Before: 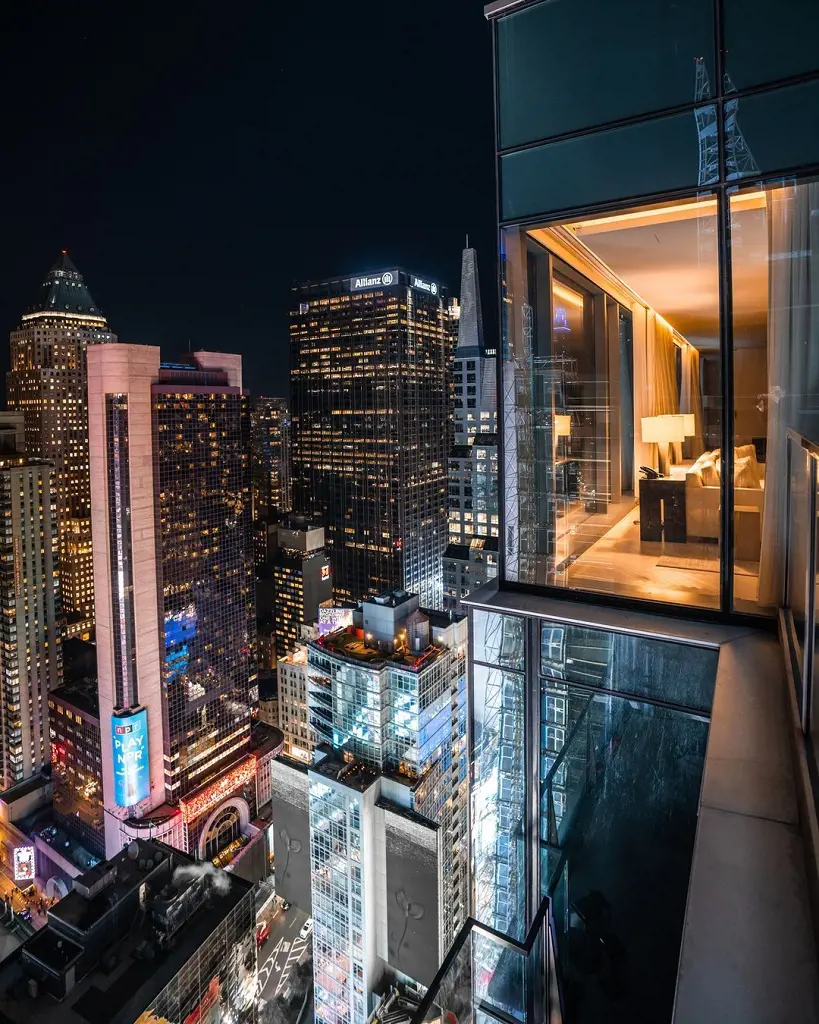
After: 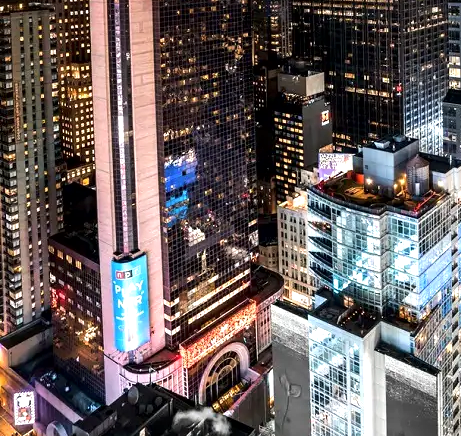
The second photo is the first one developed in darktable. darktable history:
exposure: exposure 0.127 EV, compensate highlight preservation false
crop: top 44.483%, right 43.593%, bottom 12.892%
local contrast: mode bilateral grid, contrast 25, coarseness 60, detail 151%, midtone range 0.2
tone equalizer: -8 EV -0.417 EV, -7 EV -0.389 EV, -6 EV -0.333 EV, -5 EV -0.222 EV, -3 EV 0.222 EV, -2 EV 0.333 EV, -1 EV 0.389 EV, +0 EV 0.417 EV, edges refinement/feathering 500, mask exposure compensation -1.57 EV, preserve details no
